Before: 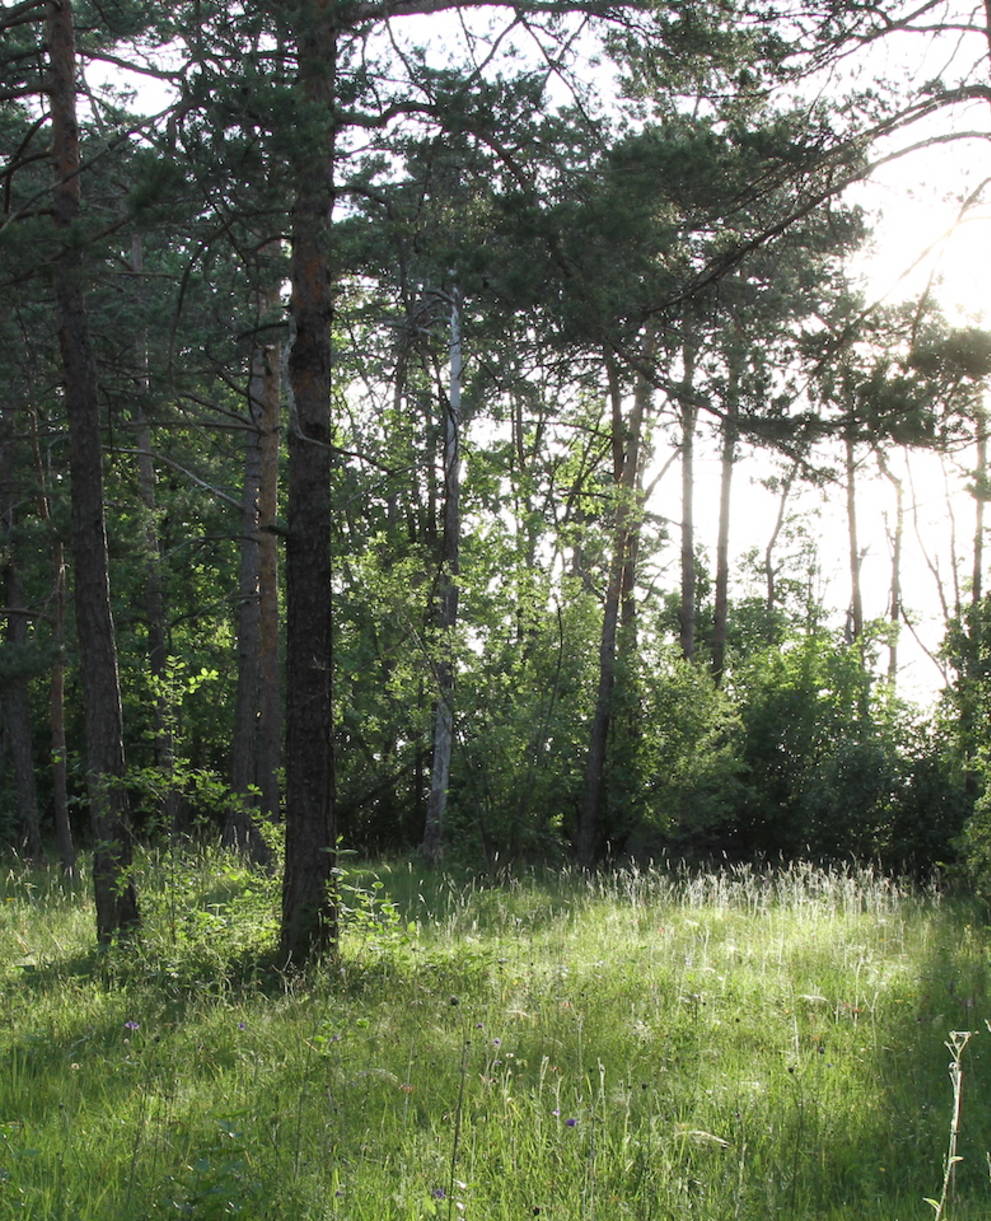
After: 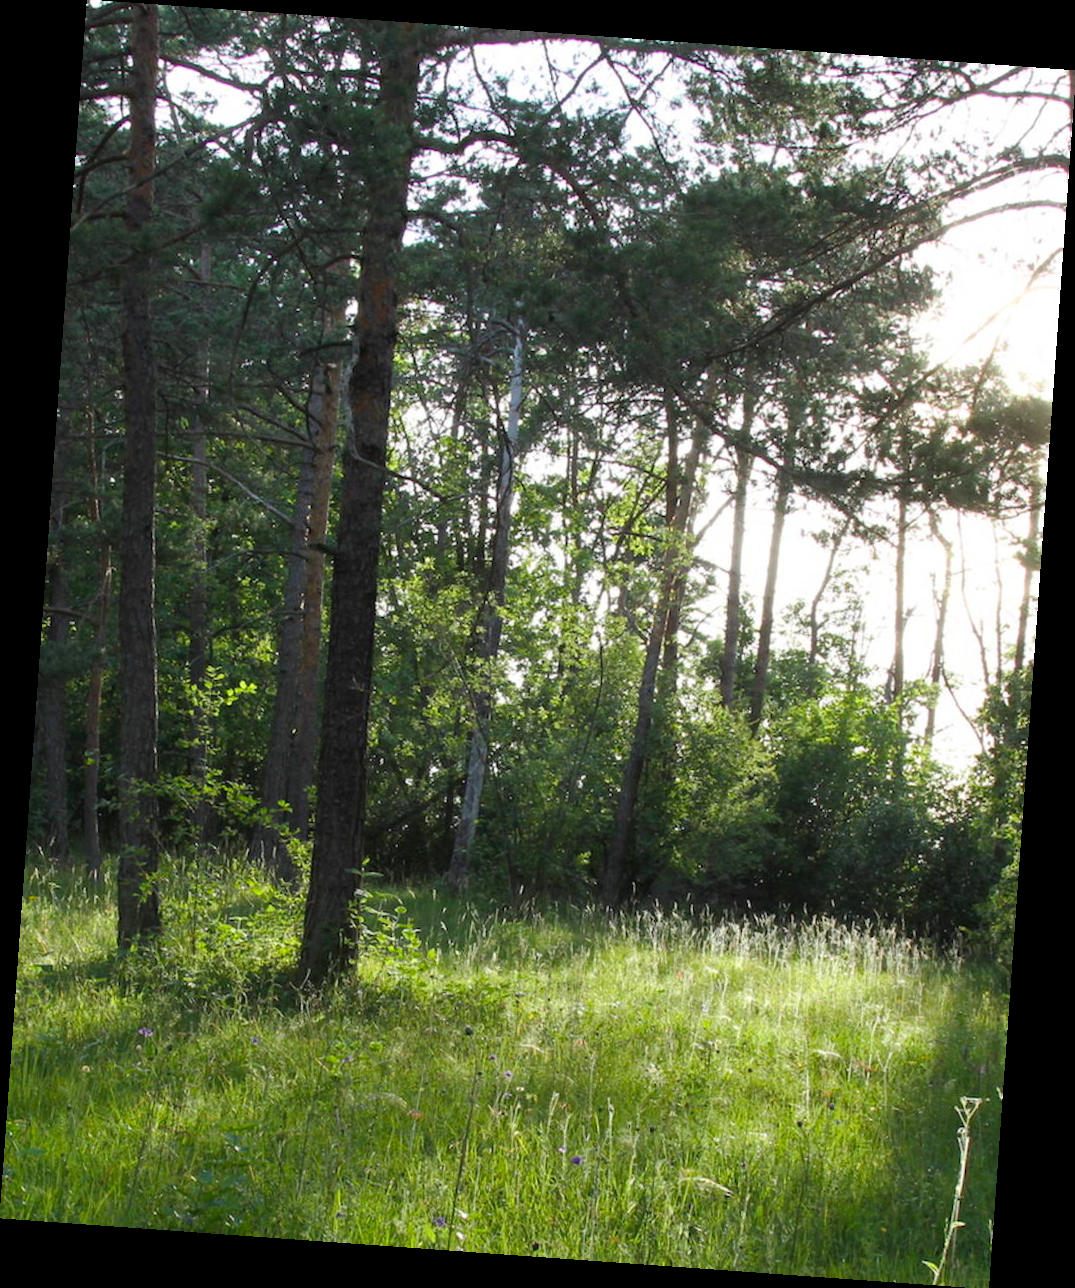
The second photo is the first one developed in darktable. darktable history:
color balance rgb: perceptual saturation grading › global saturation 25%, global vibrance 10%
rotate and perspective: rotation 4.1°, automatic cropping off
